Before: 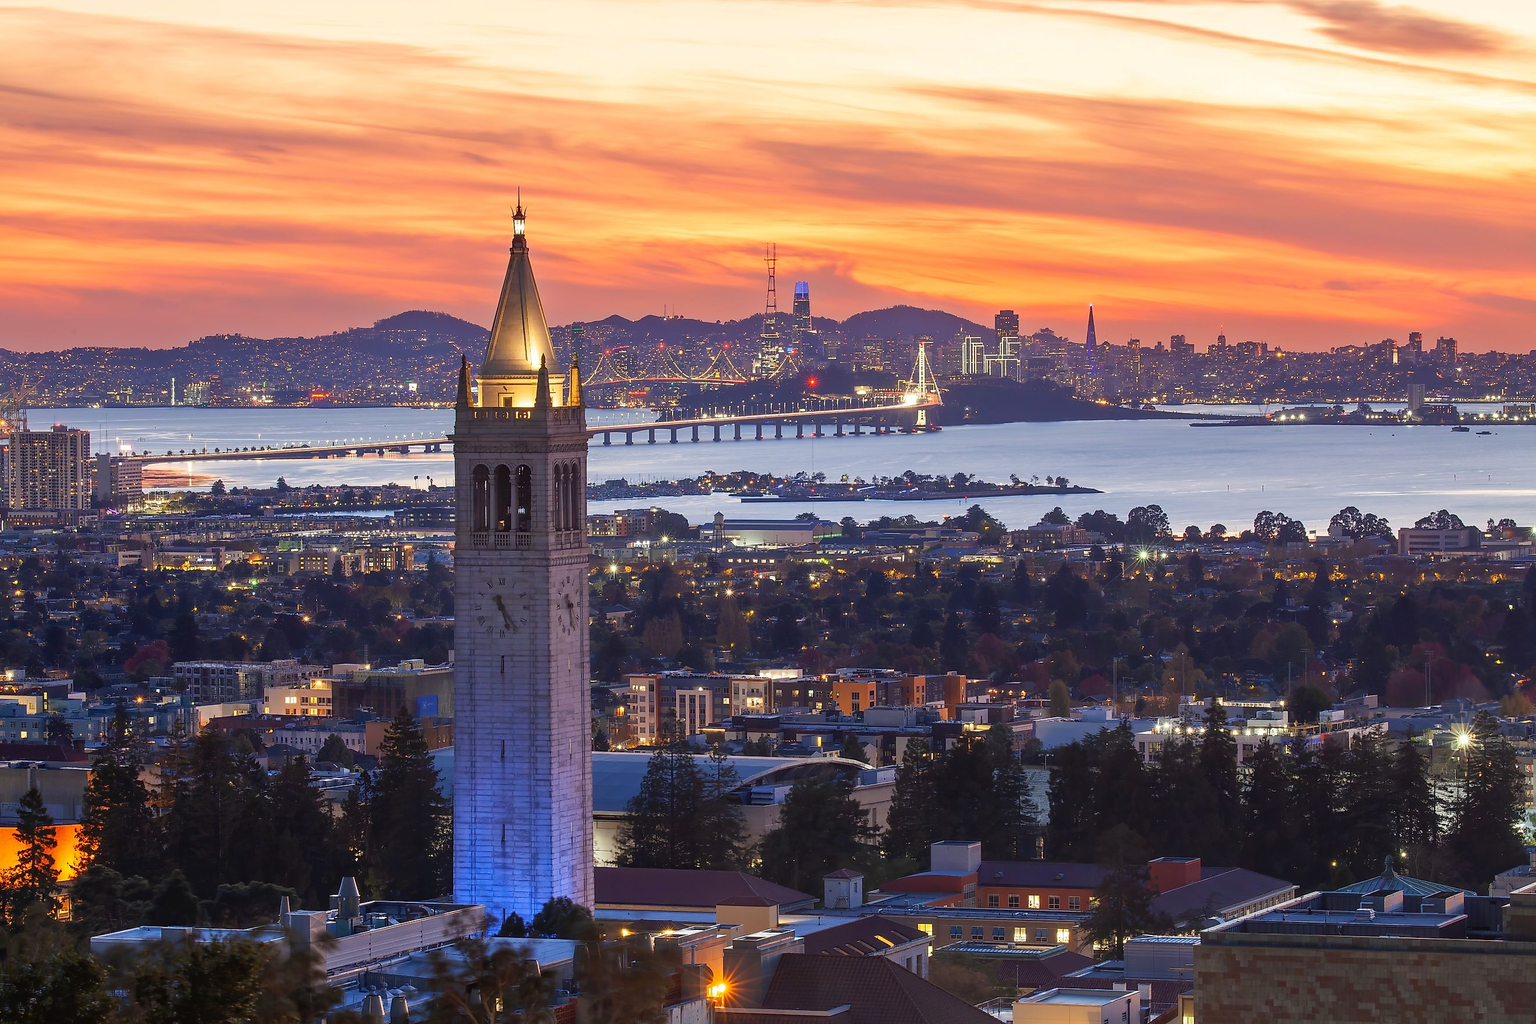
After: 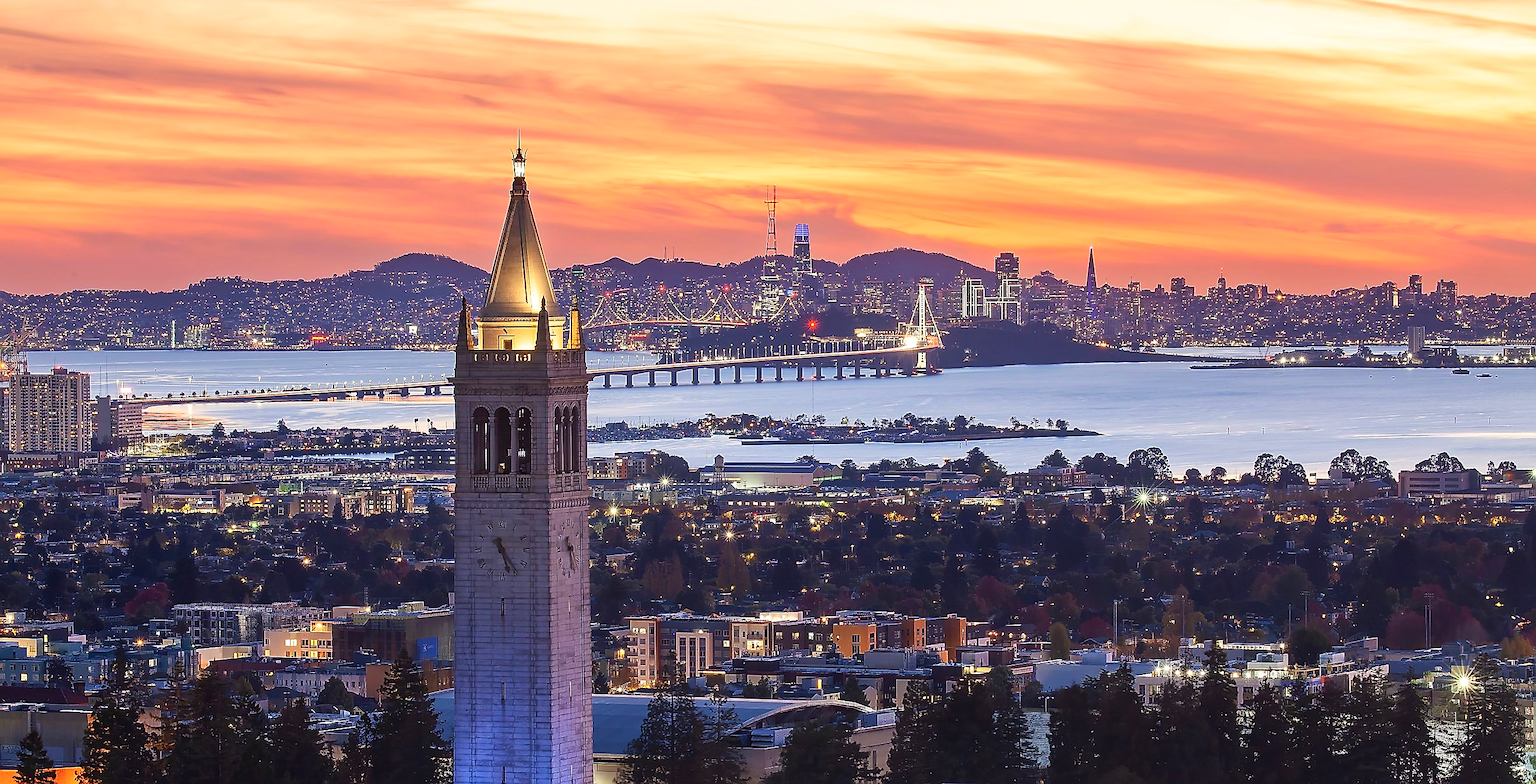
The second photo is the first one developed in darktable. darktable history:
exposure: compensate highlight preservation false
crop: top 5.667%, bottom 17.637%
velvia: on, module defaults
base curve: preserve colors none
contrast brightness saturation: contrast 0.15, brightness 0.05
sharpen: radius 1.4, amount 1.25, threshold 0.7
